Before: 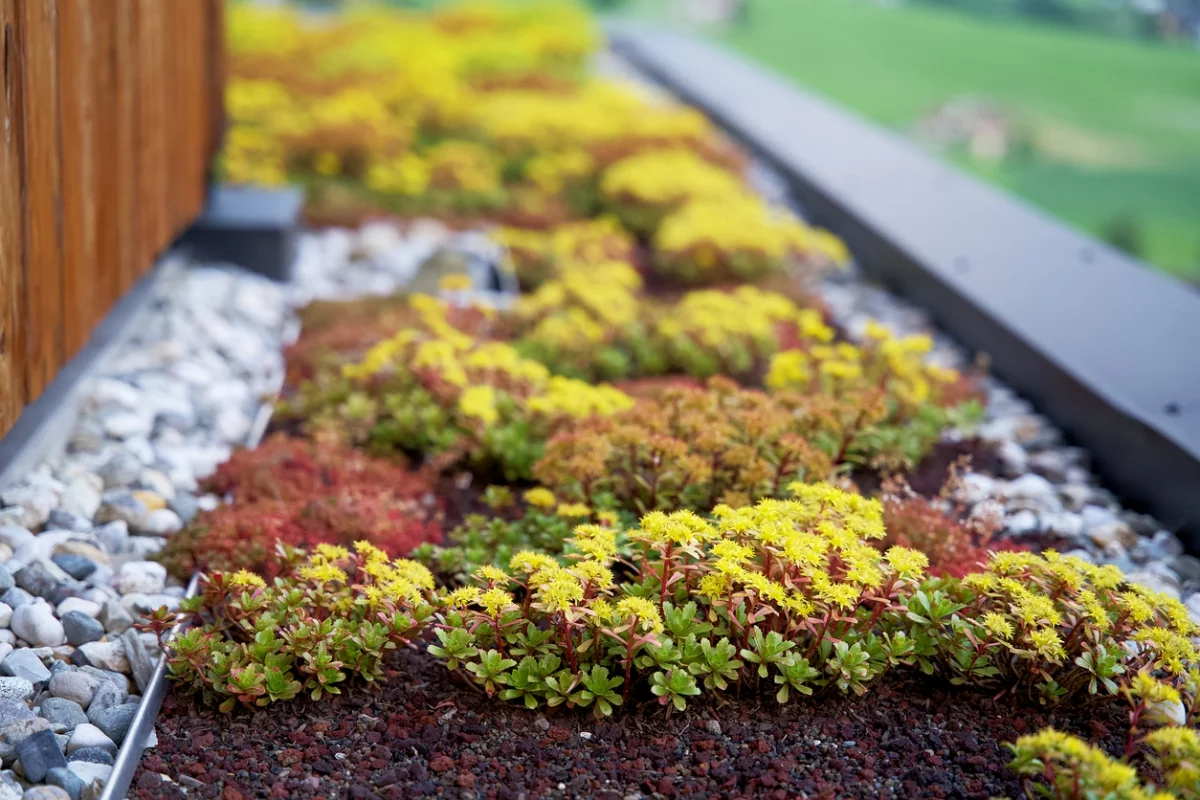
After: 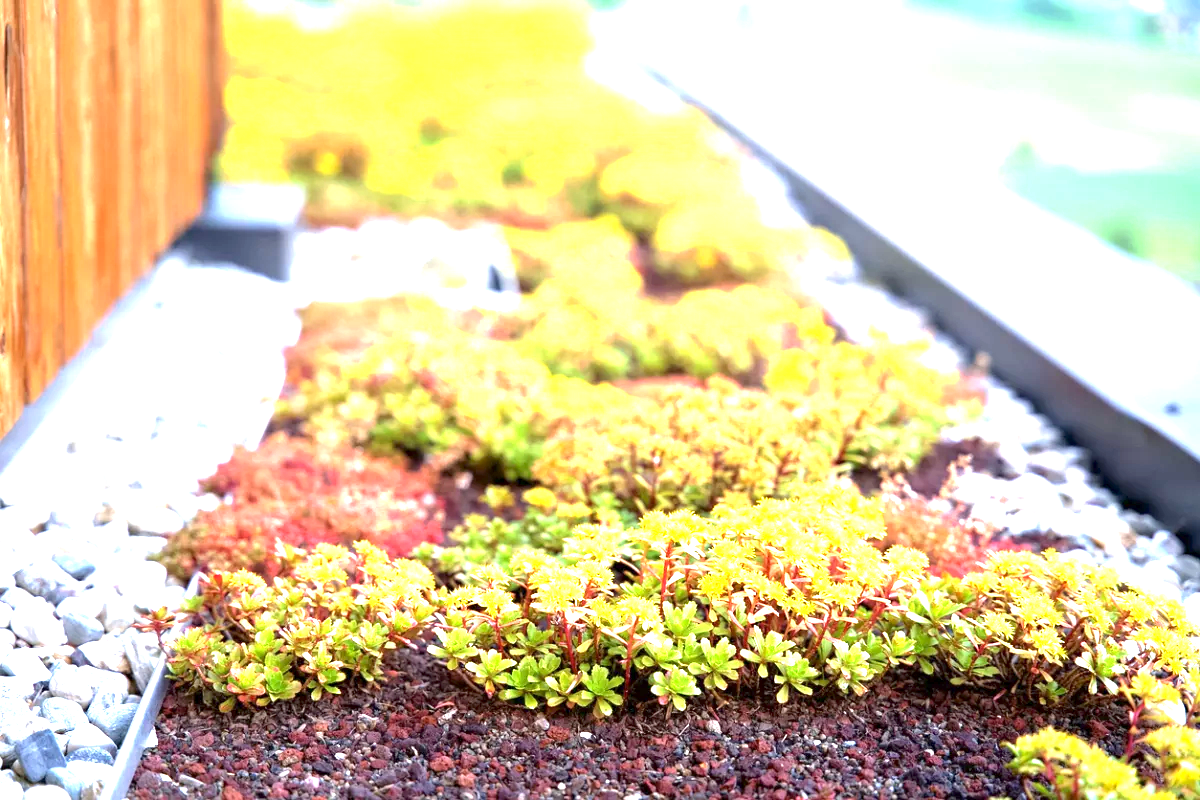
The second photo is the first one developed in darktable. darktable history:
exposure: exposure 2.253 EV, compensate highlight preservation false
